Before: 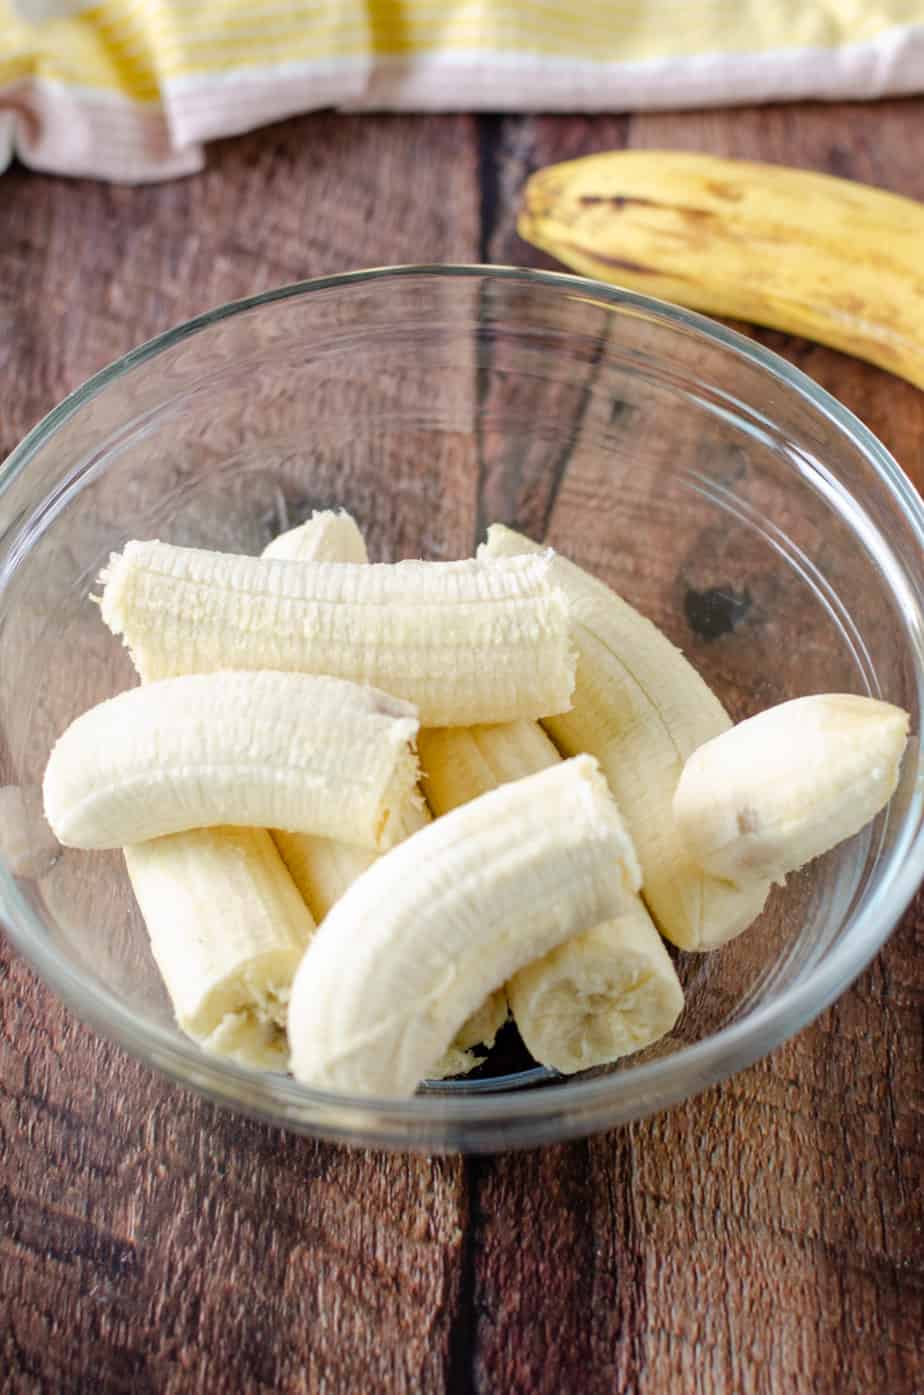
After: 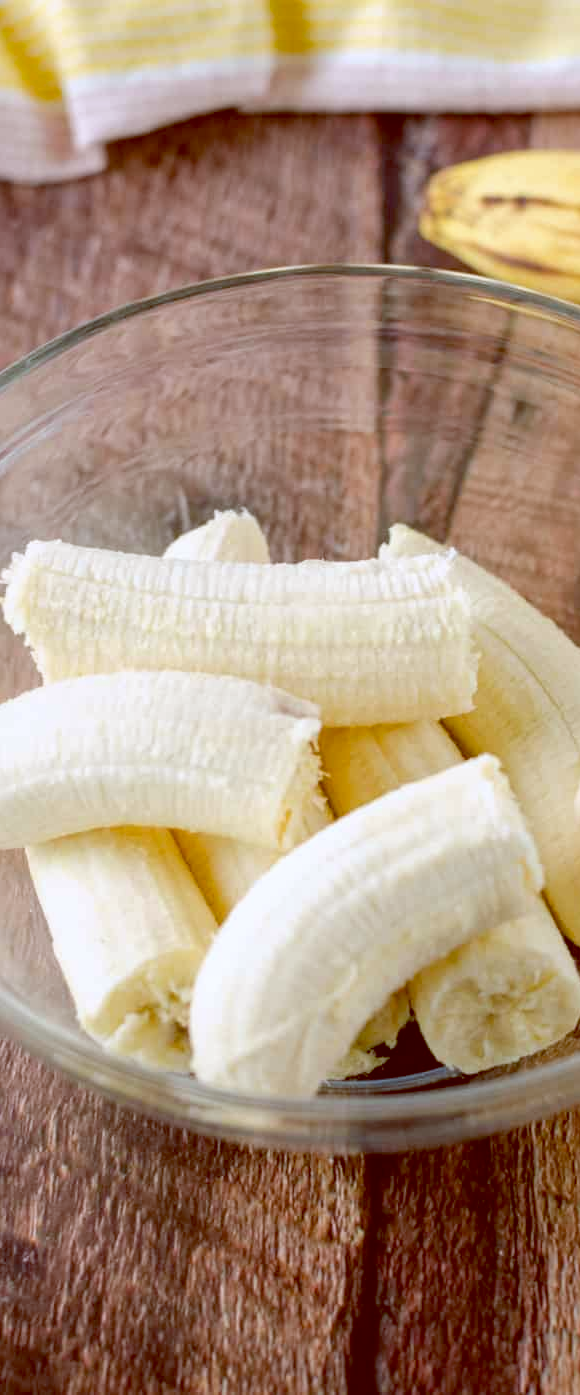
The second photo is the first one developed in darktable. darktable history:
color balance: lift [1, 1.011, 0.999, 0.989], gamma [1.109, 1.045, 1.039, 0.955], gain [0.917, 0.936, 0.952, 1.064], contrast 2.32%, contrast fulcrum 19%, output saturation 101%
crop: left 10.644%, right 26.528%
